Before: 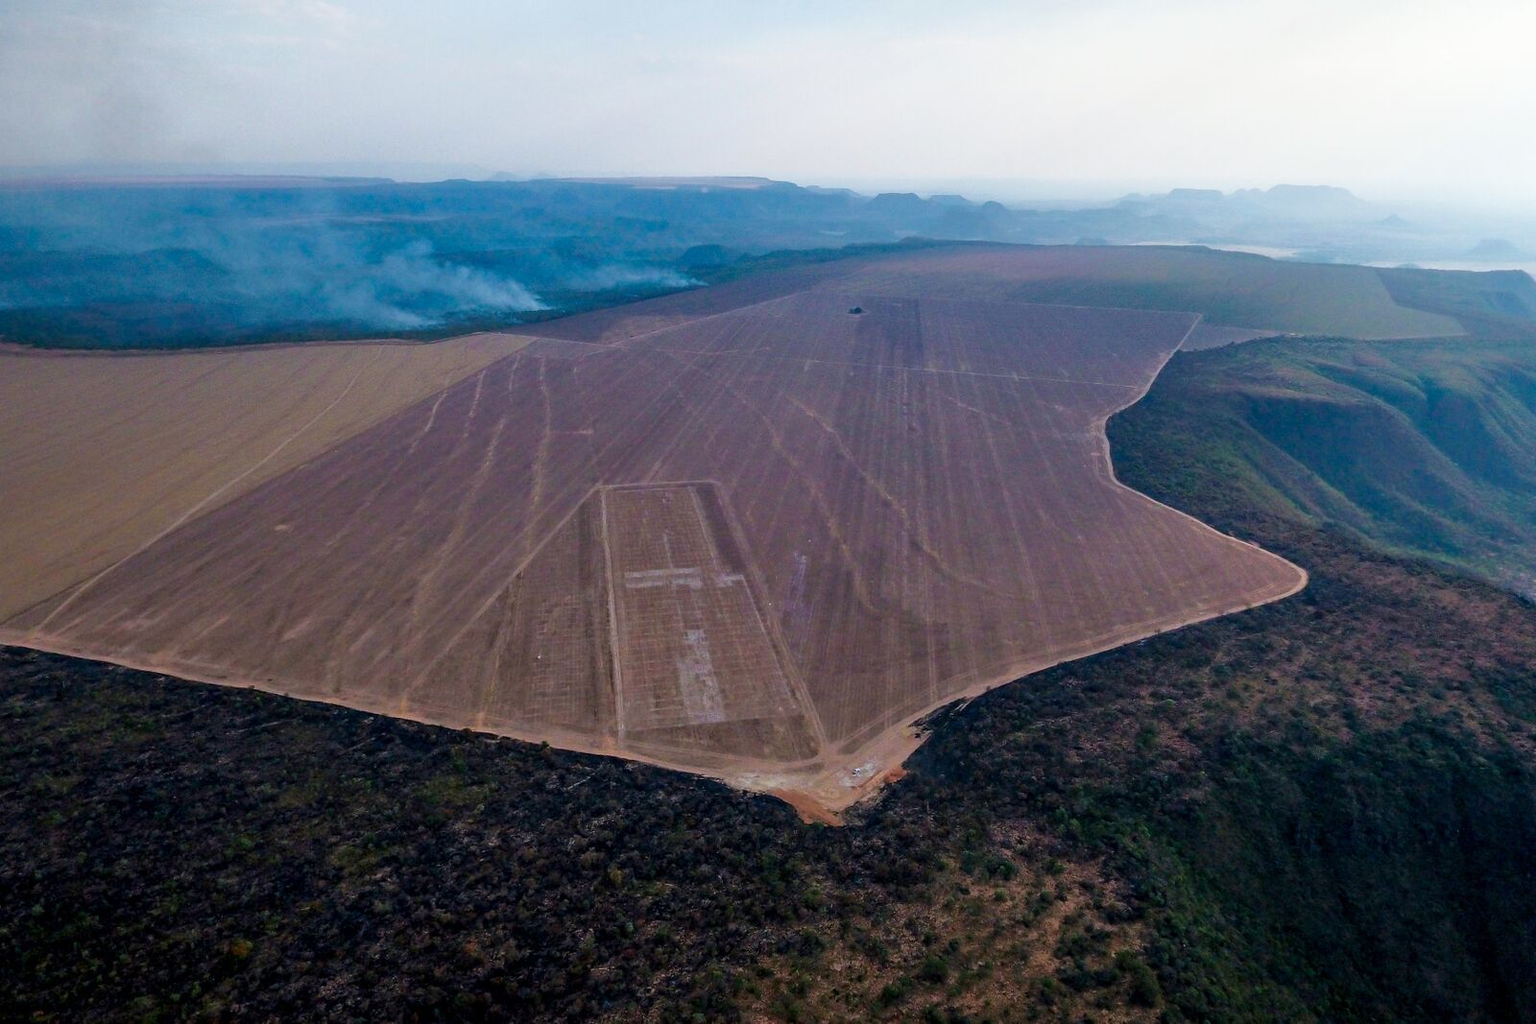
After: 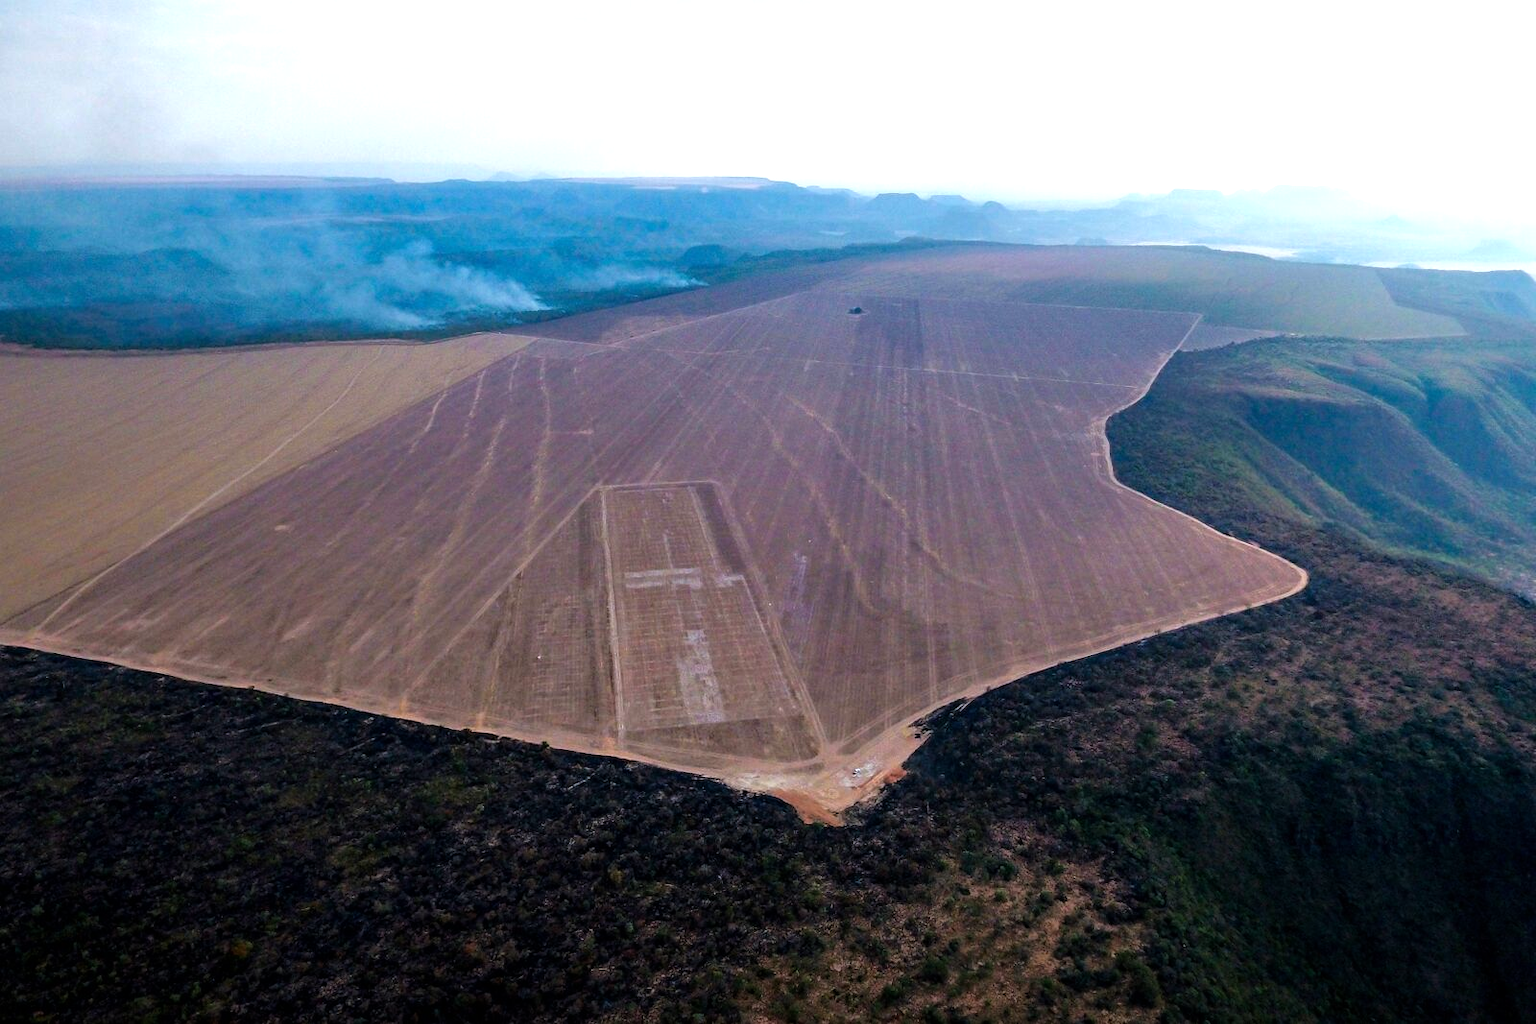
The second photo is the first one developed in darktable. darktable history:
tone equalizer: -8 EV -0.741 EV, -7 EV -0.724 EV, -6 EV -0.59 EV, -5 EV -0.424 EV, -3 EV 0.383 EV, -2 EV 0.6 EV, -1 EV 0.696 EV, +0 EV 0.753 EV
